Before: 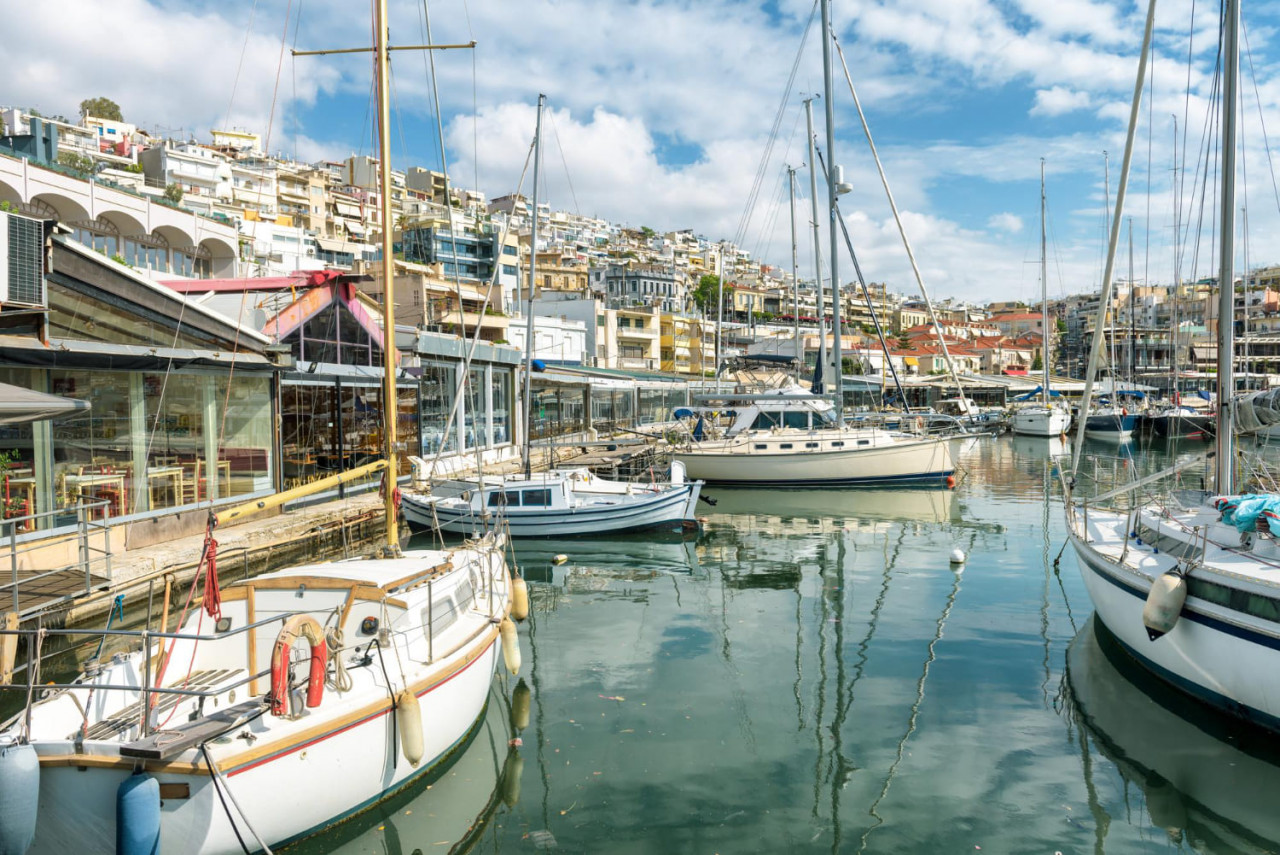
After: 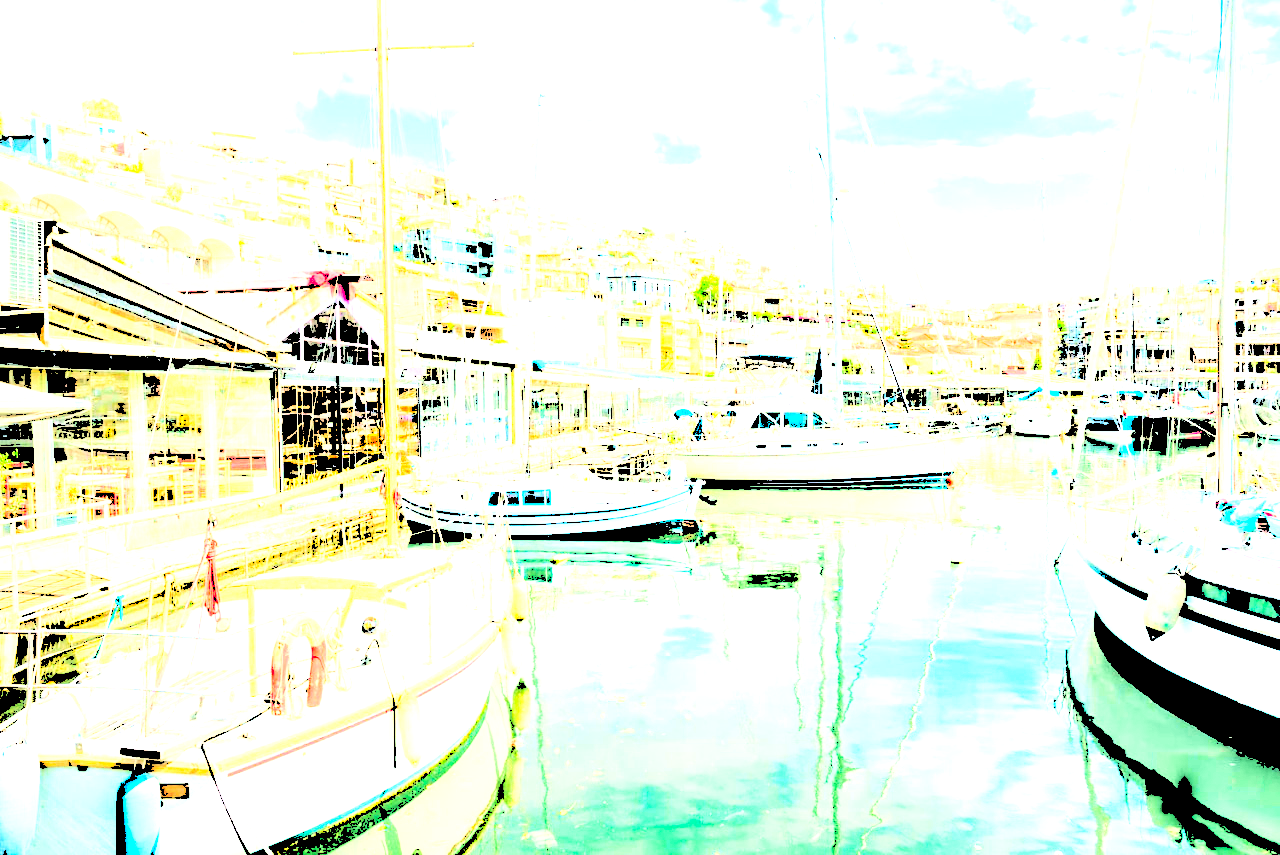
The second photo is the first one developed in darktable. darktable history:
color balance rgb: on, module defaults
color correction: highlights a* 5.81, highlights b* 4.84
base curve: curves: ch0 [(0, 0) (0.028, 0.03) (0.121, 0.232) (0.46, 0.748) (0.859, 0.968) (1, 1)], preserve colors none
levels: levels [0.246, 0.246, 0.506]
